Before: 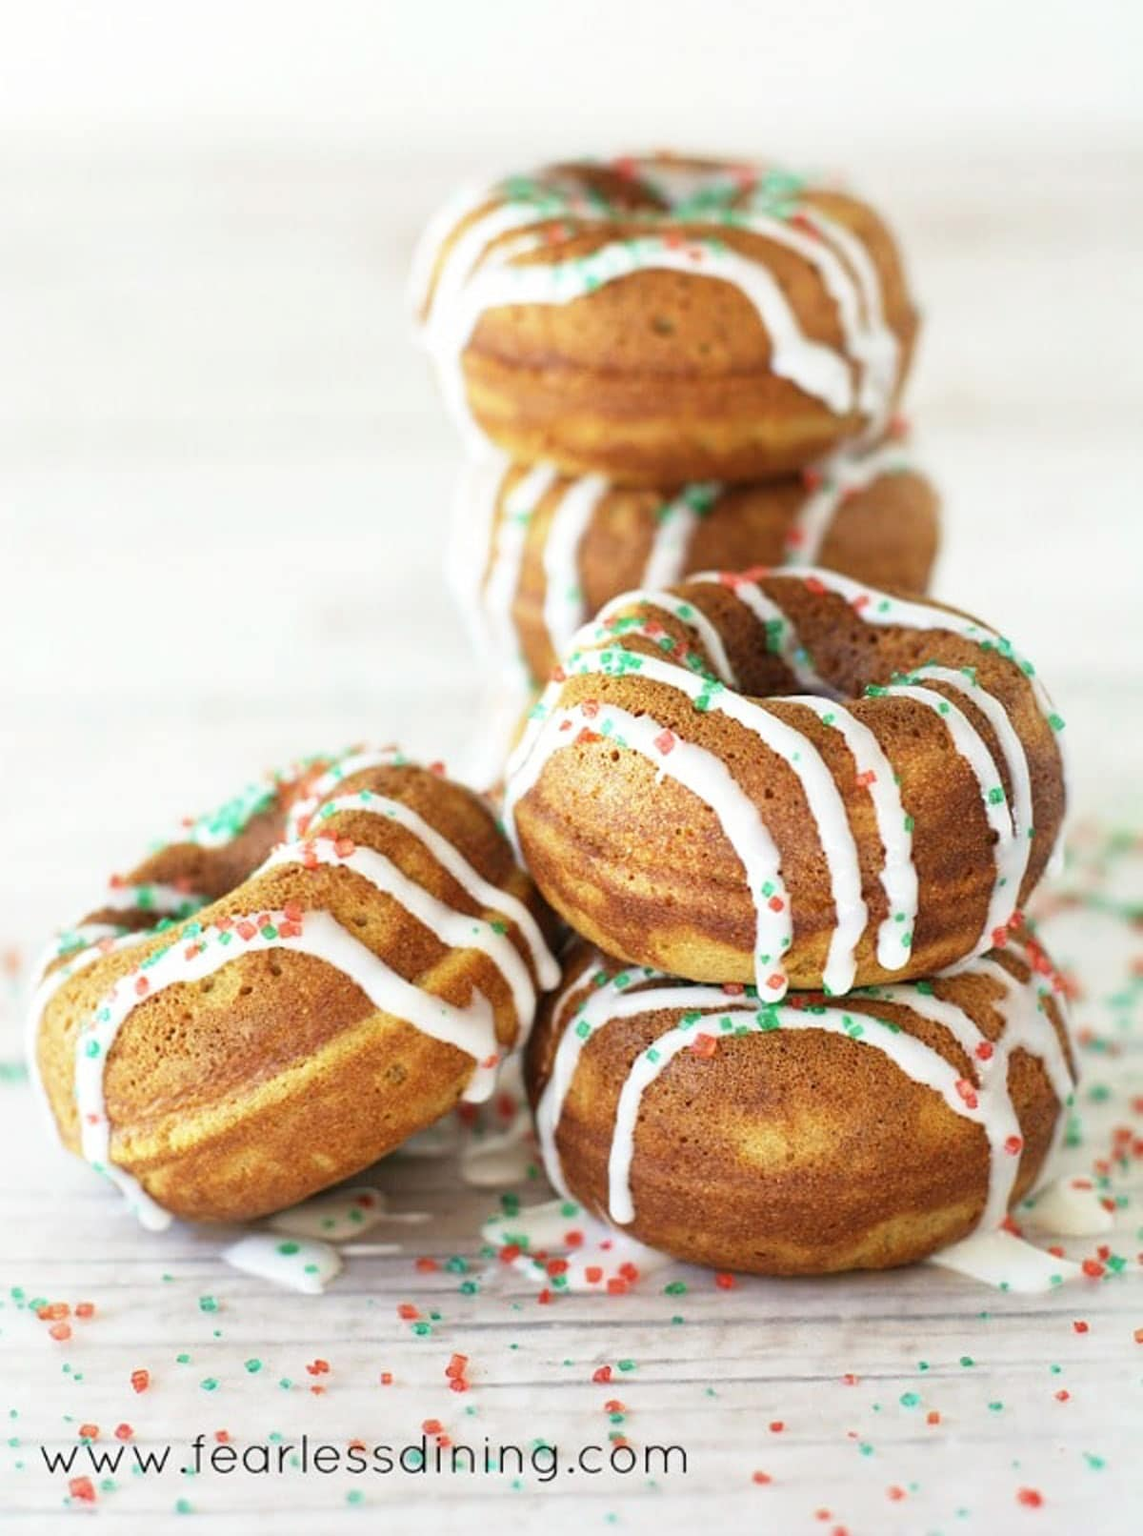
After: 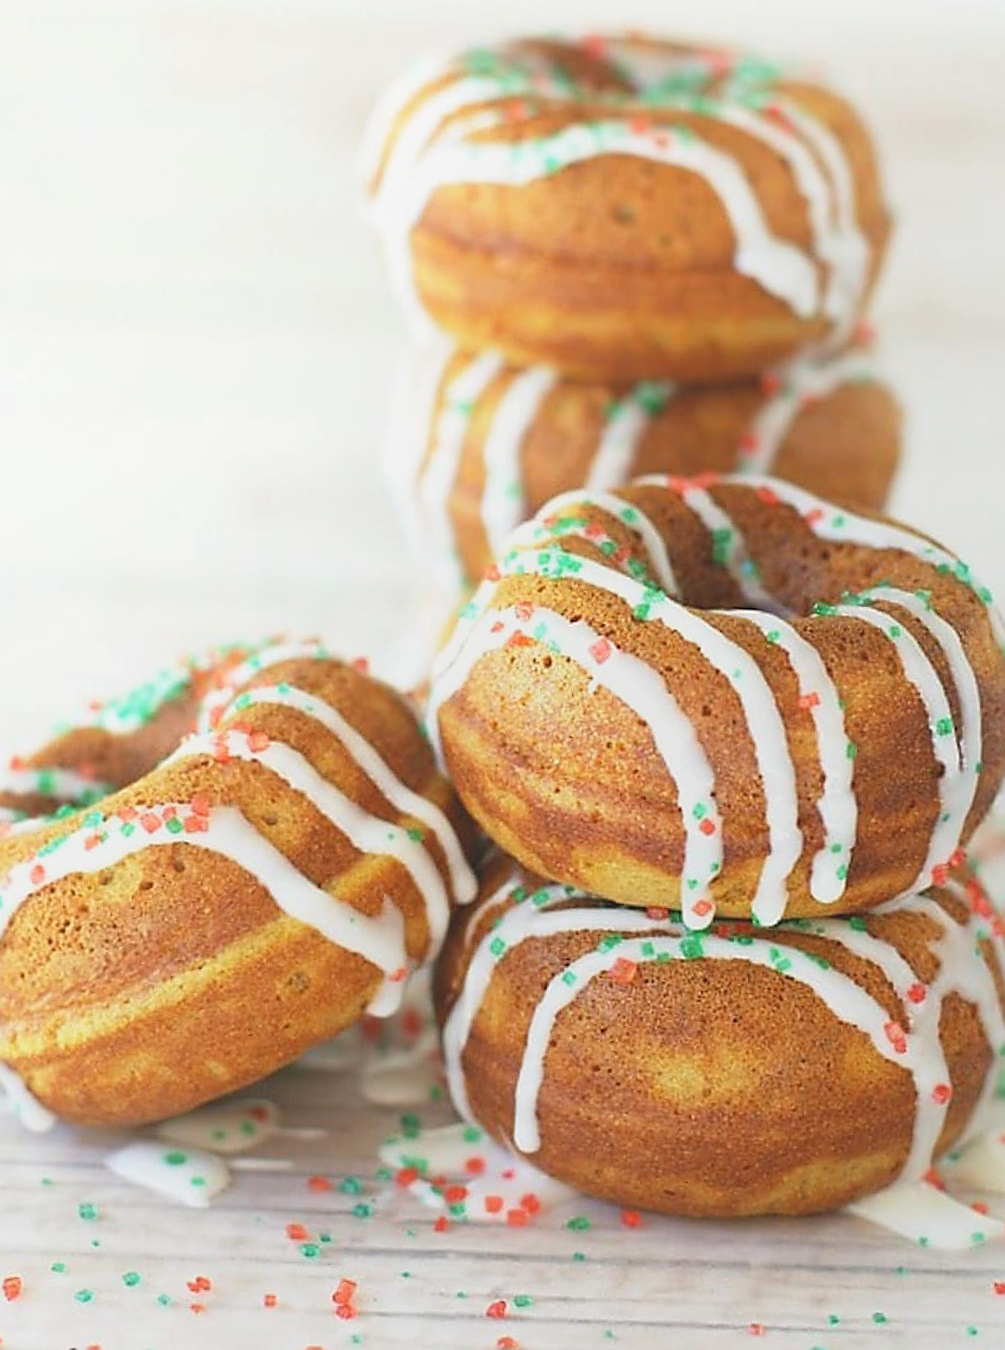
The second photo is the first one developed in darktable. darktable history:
crop and rotate: angle -3.29°, left 5.152%, top 5.177%, right 4.77%, bottom 4.689%
sharpen: radius 1.39, amount 1.262, threshold 0.845
local contrast: detail 71%
